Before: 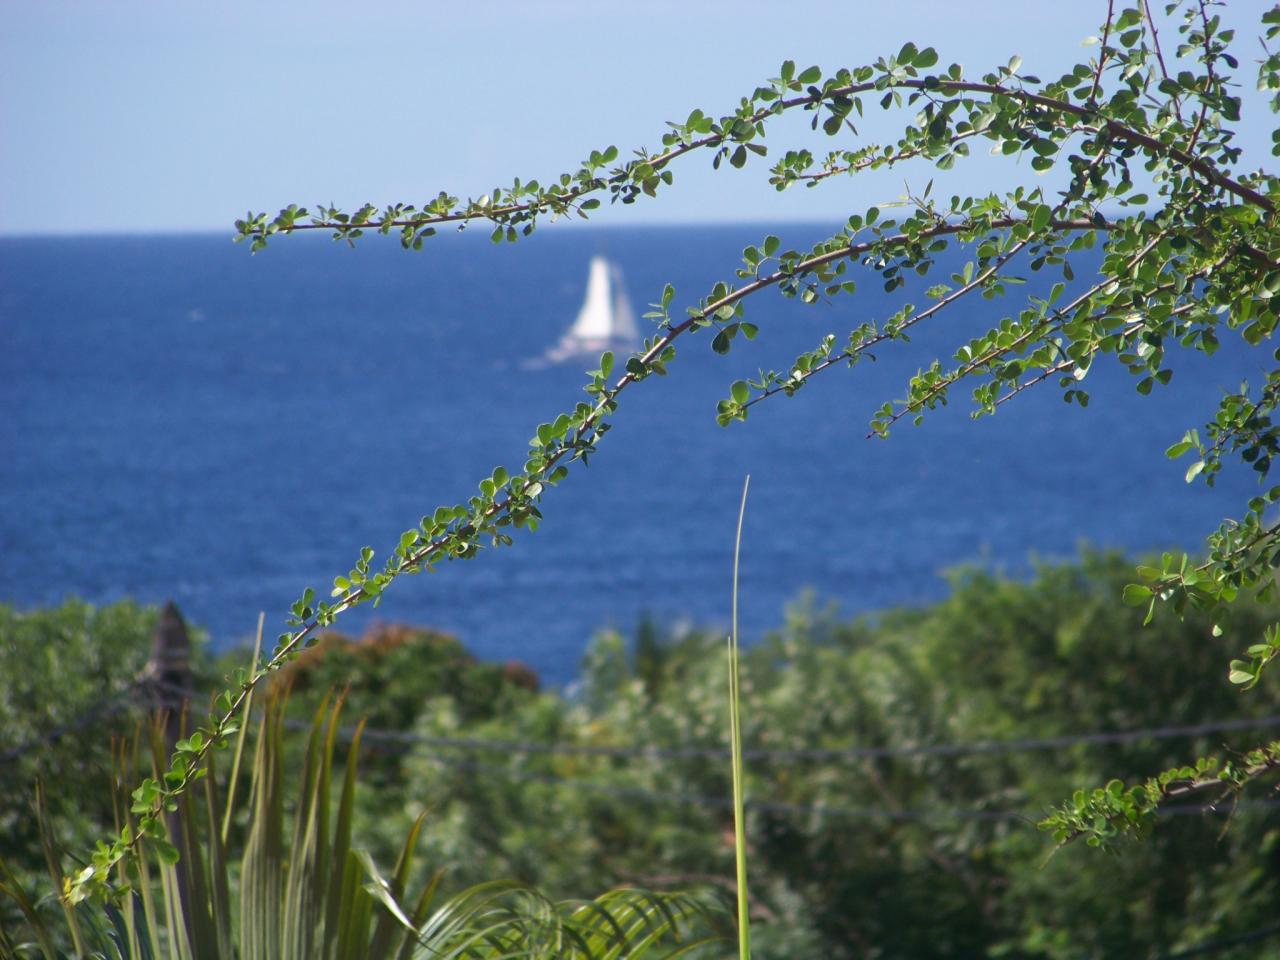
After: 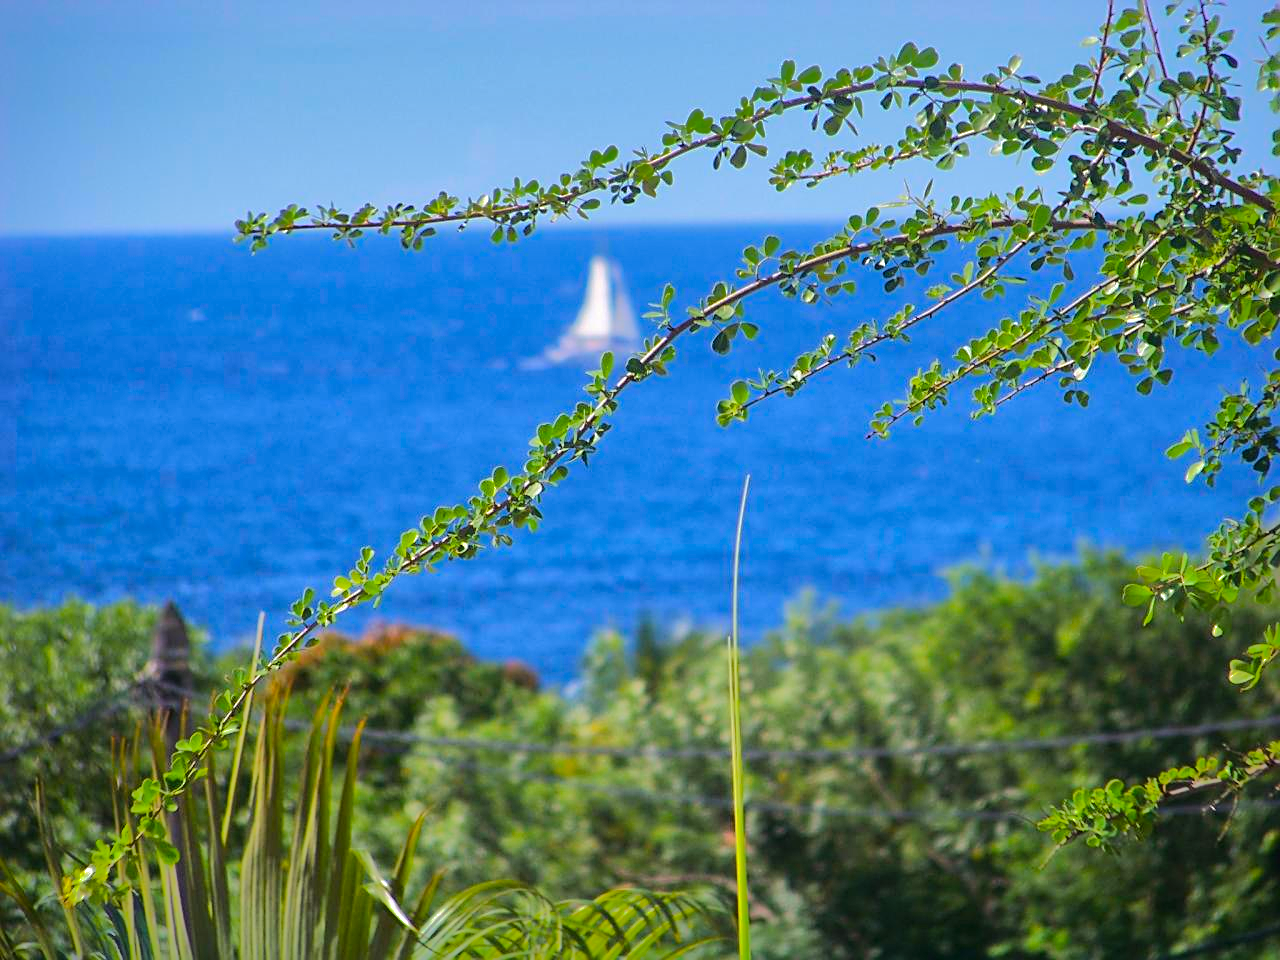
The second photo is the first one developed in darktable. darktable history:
color balance rgb: perceptual saturation grading › global saturation 25%, perceptual brilliance grading › mid-tones 10%, perceptual brilliance grading › shadows 15%, global vibrance 20%
shadows and highlights: shadows -19.91, highlights -73.15
sharpen: on, module defaults
tone curve: curves: ch0 [(0, 0) (0.004, 0.001) (0.133, 0.112) (0.325, 0.362) (0.832, 0.893) (1, 1)], color space Lab, linked channels, preserve colors none
